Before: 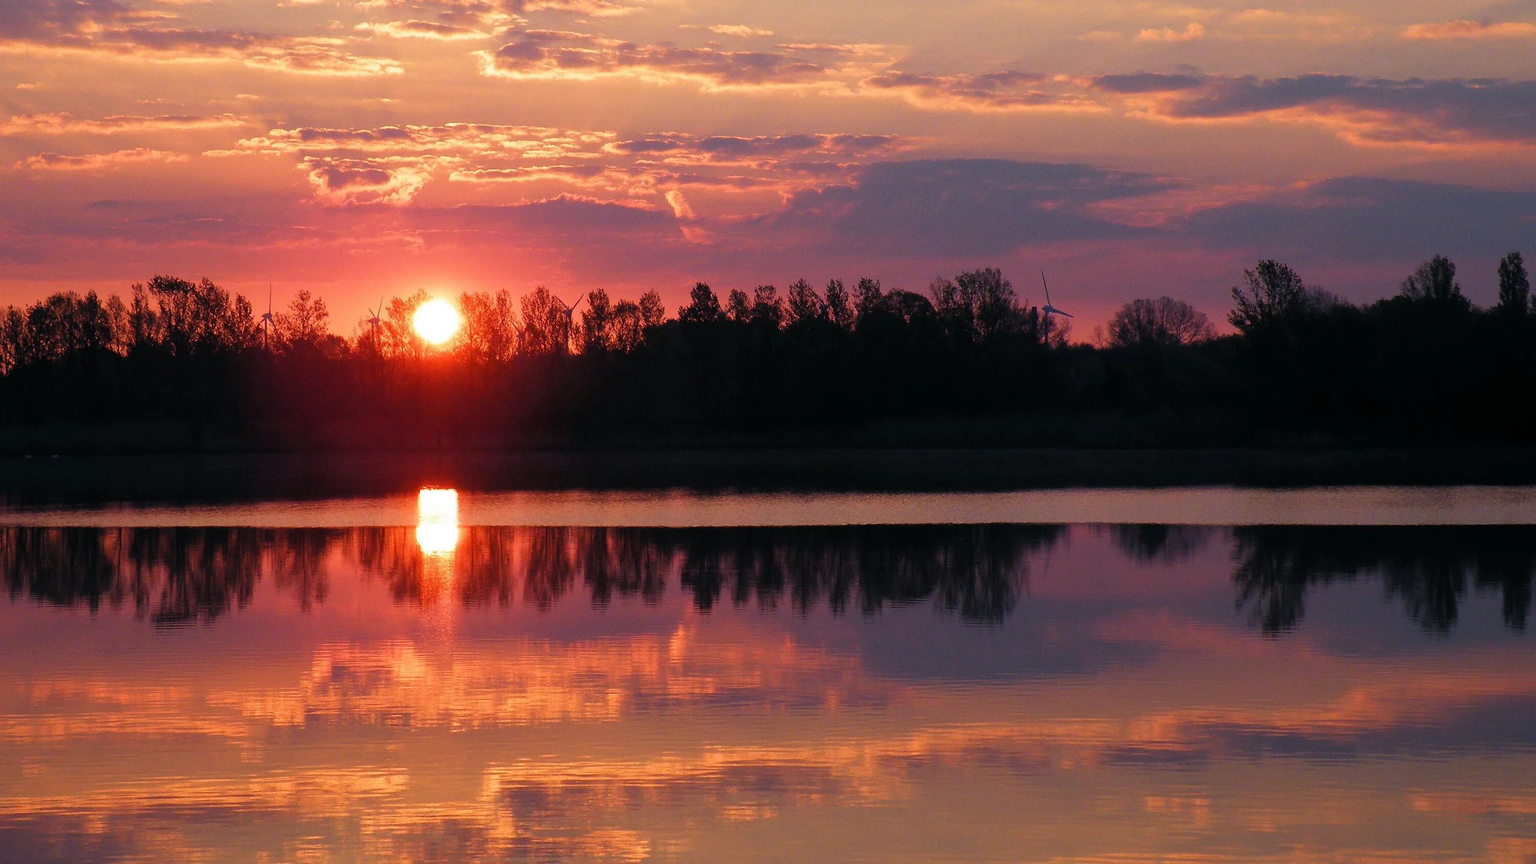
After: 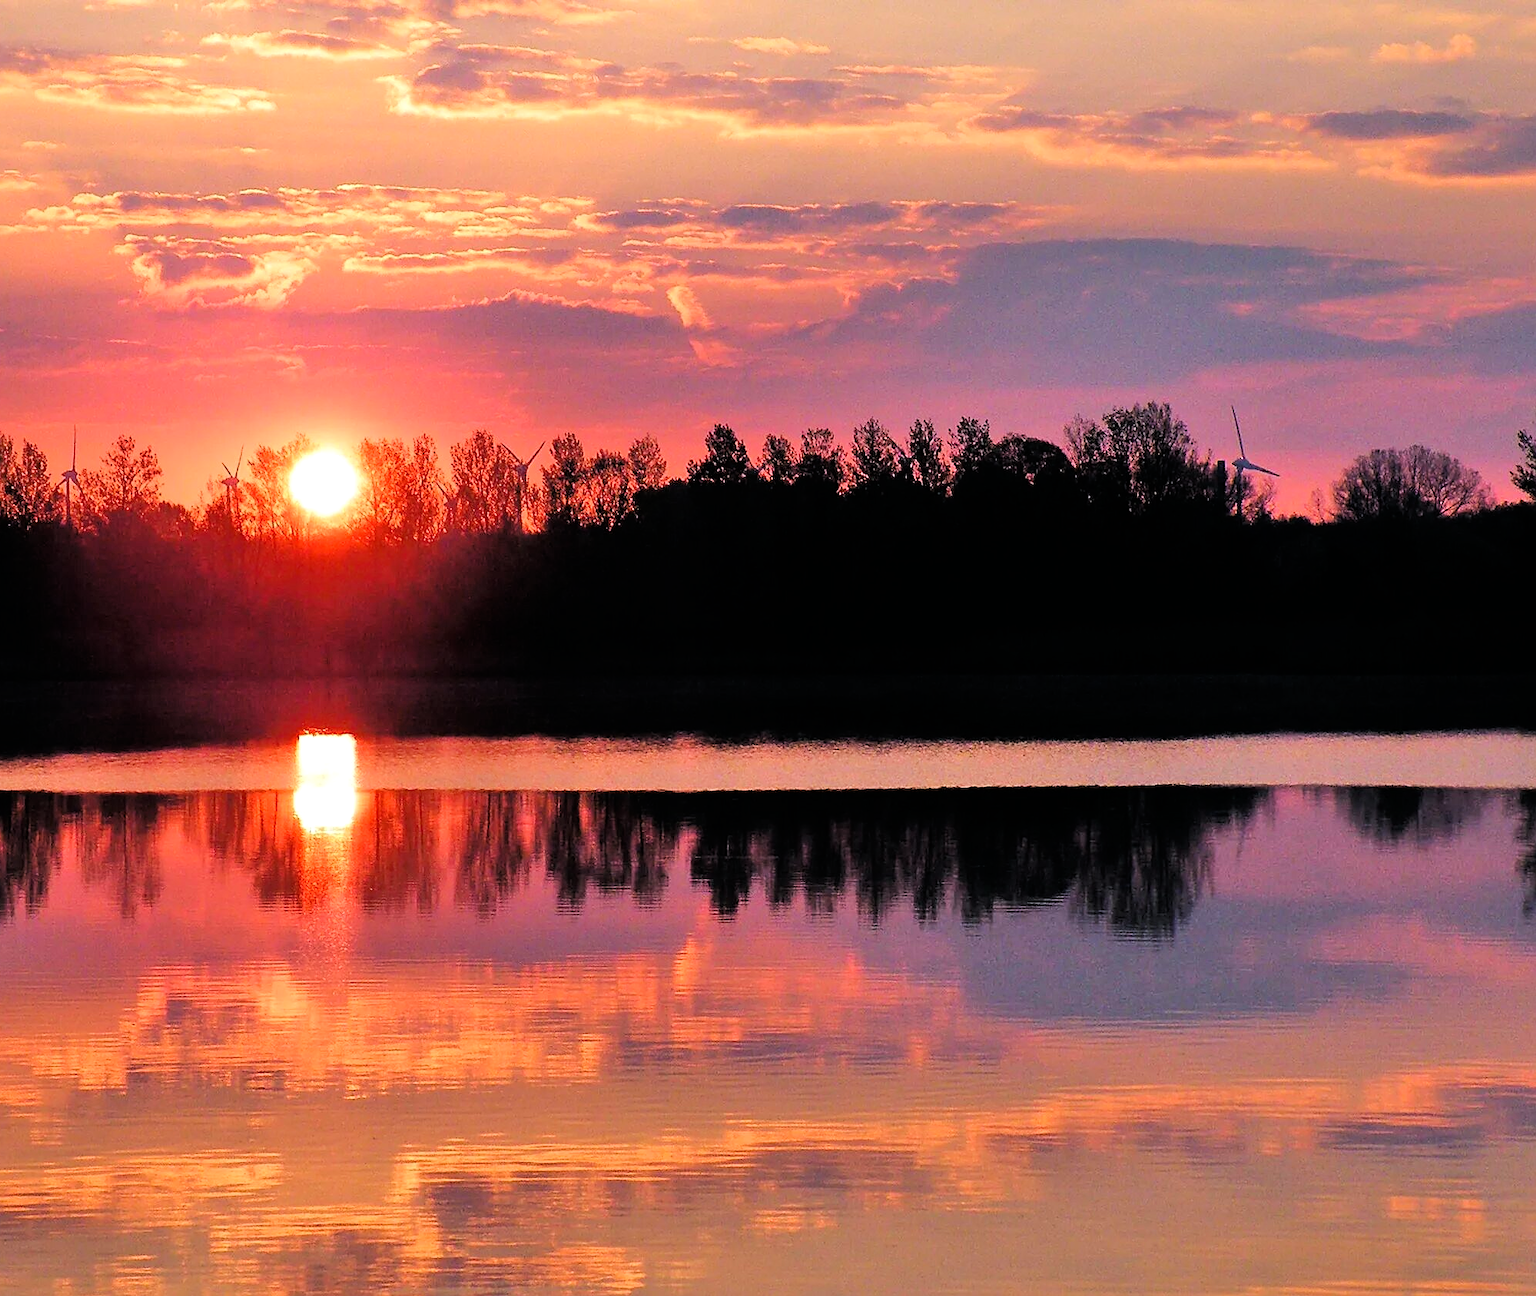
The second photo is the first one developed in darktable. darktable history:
tone curve: curves: ch0 [(0, 0) (0.037, 0.011) (0.131, 0.108) (0.279, 0.279) (0.476, 0.554) (0.617, 0.693) (0.704, 0.77) (0.813, 0.852) (0.916, 0.924) (1, 0.993)]; ch1 [(0, 0) (0.318, 0.278) (0.444, 0.427) (0.493, 0.492) (0.508, 0.502) (0.534, 0.531) (0.562, 0.571) (0.626, 0.667) (0.746, 0.764) (1, 1)]; ch2 [(0, 0) (0.316, 0.292) (0.381, 0.37) (0.423, 0.448) (0.476, 0.492) (0.502, 0.498) (0.522, 0.518) (0.533, 0.532) (0.586, 0.631) (0.634, 0.663) (0.7, 0.7) (0.861, 0.808) (1, 0.951)], color space Lab, linked channels, preserve colors none
sharpen: on, module defaults
crop and rotate: left 14.372%, right 18.976%
tone equalizer: -8 EV -0.491 EV, -7 EV -0.312 EV, -6 EV -0.105 EV, -5 EV 0.395 EV, -4 EV 0.946 EV, -3 EV 0.772 EV, -2 EV -0.011 EV, -1 EV 0.123 EV, +0 EV -0.006 EV, mask exposure compensation -0.5 EV
